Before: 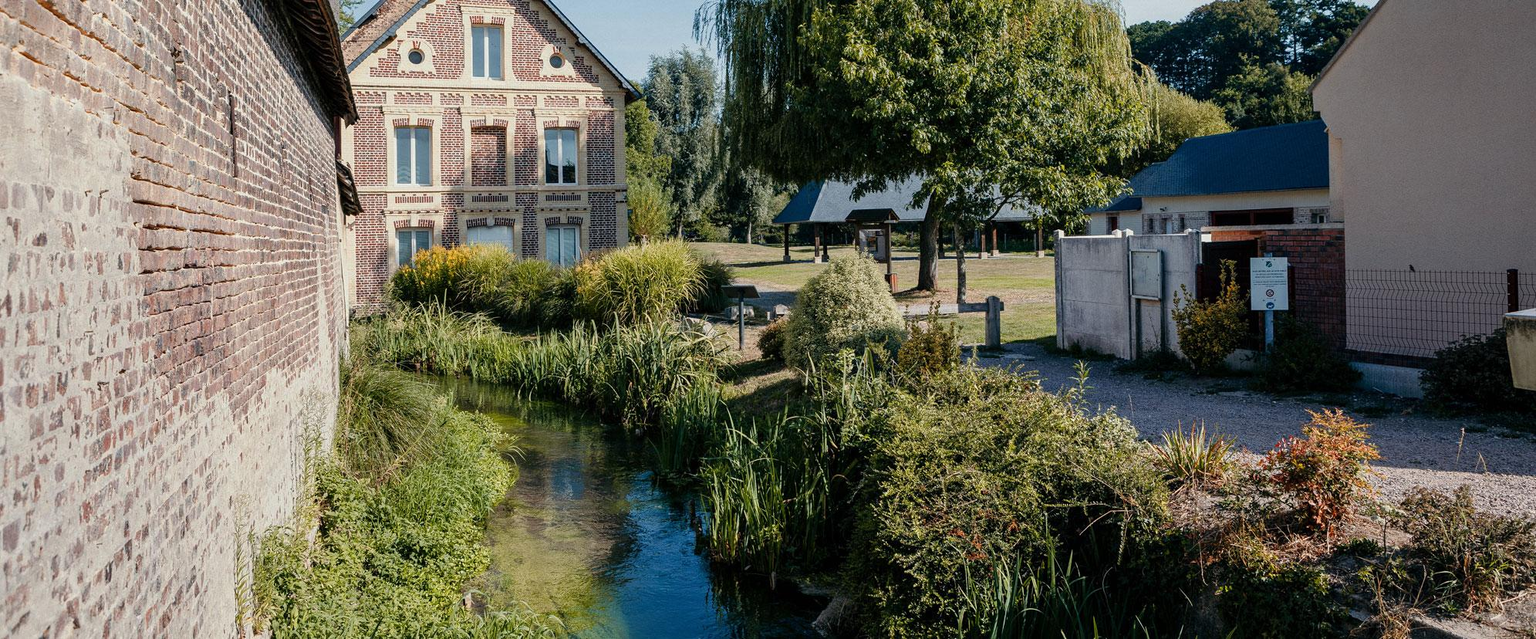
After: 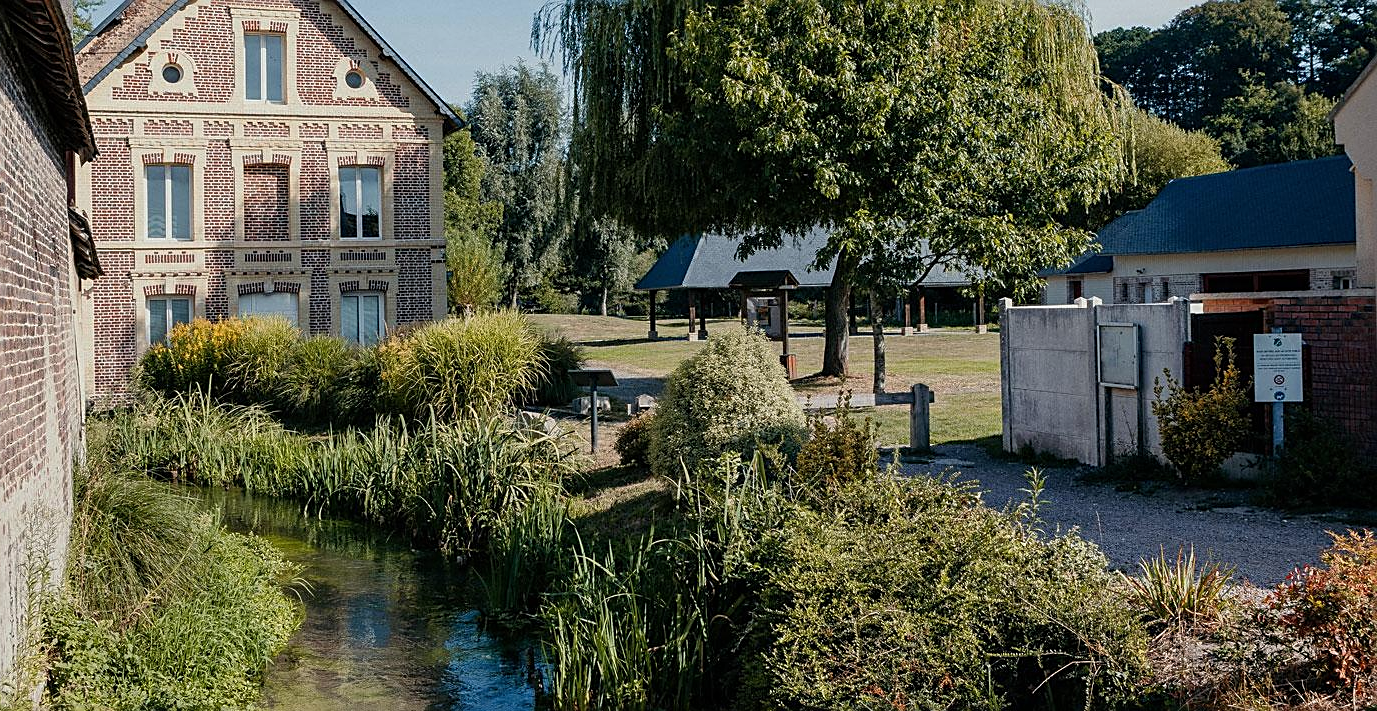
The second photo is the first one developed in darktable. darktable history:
exposure: exposure -0.157 EV, compensate exposure bias true, compensate highlight preservation false
crop: left 18.479%, right 12.339%, bottom 14.08%
sharpen: on, module defaults
